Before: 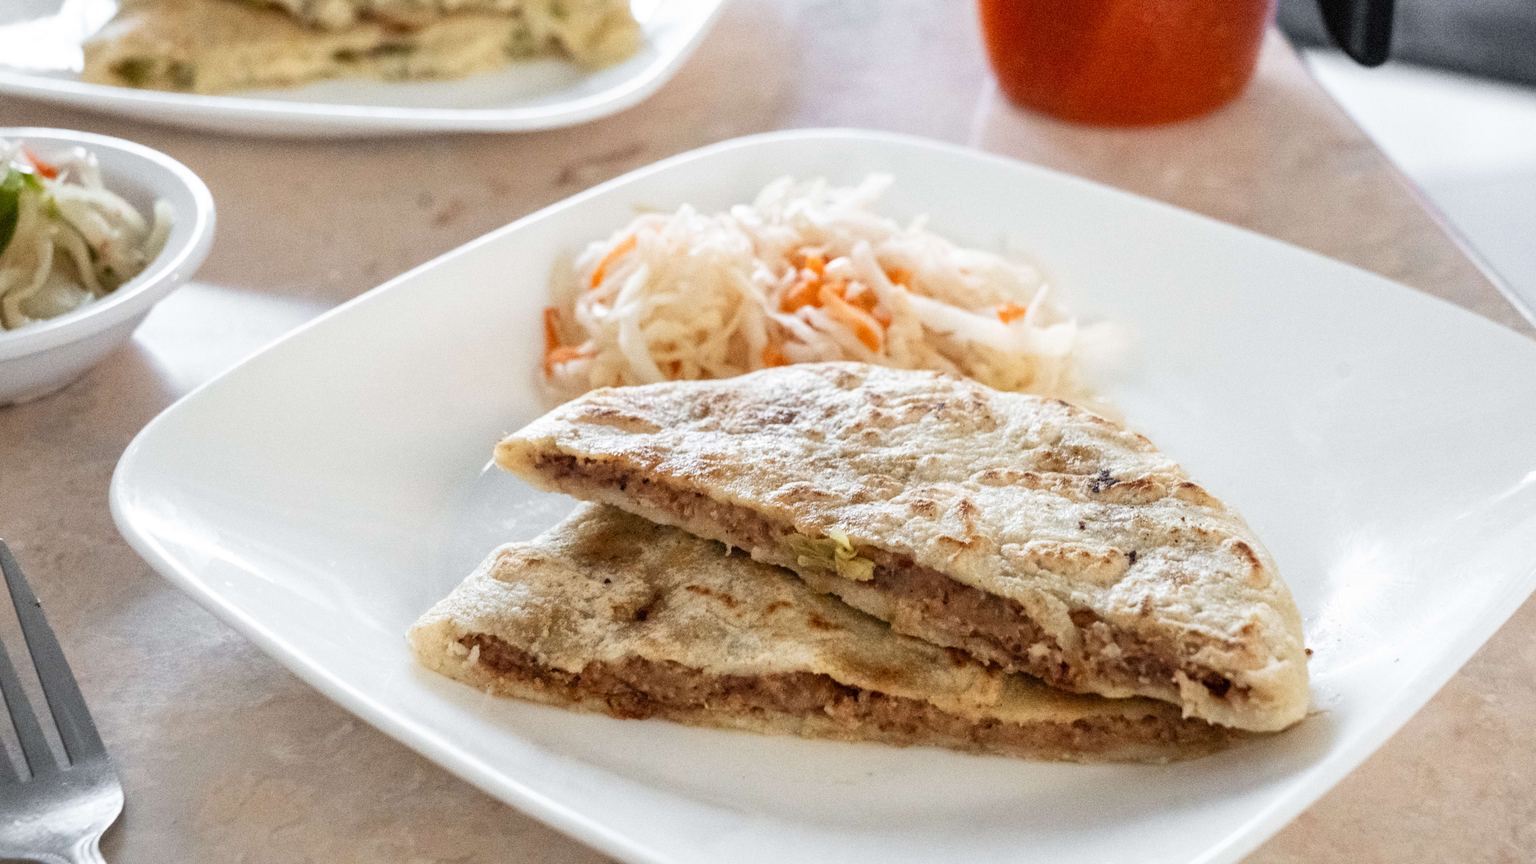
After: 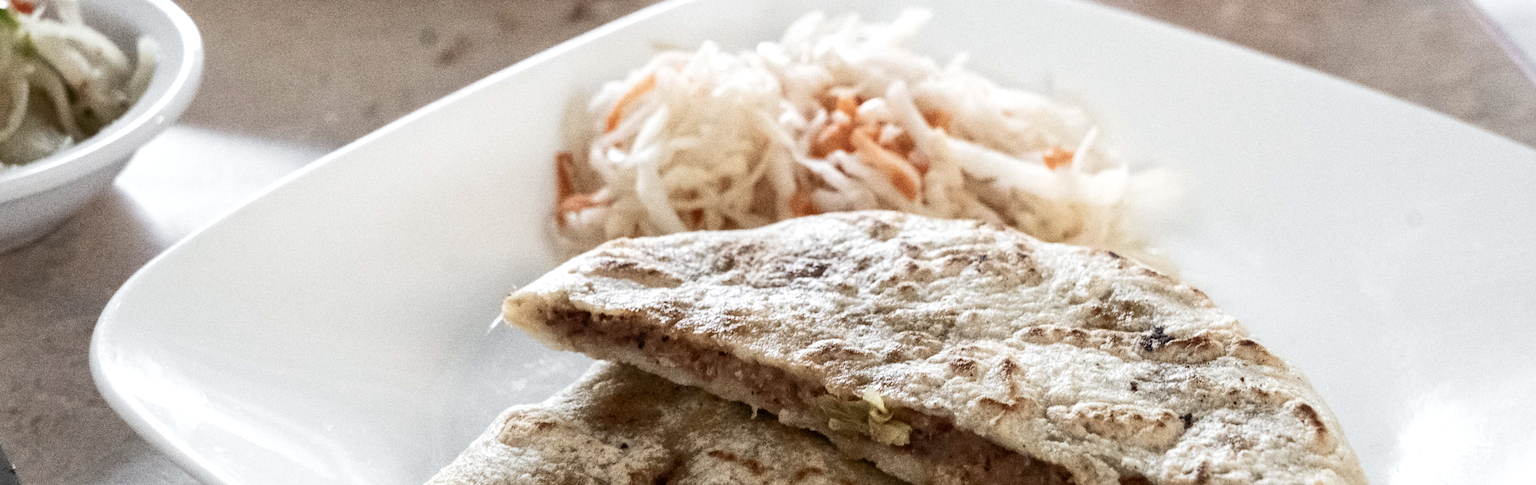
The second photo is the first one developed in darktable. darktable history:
crop: left 1.744%, top 19.225%, right 5.069%, bottom 28.357%
color balance rgb: perceptual saturation grading › highlights -31.88%, perceptual saturation grading › mid-tones 5.8%, perceptual saturation grading › shadows 18.12%, perceptual brilliance grading › highlights 3.62%, perceptual brilliance grading › mid-tones -18.12%, perceptual brilliance grading › shadows -41.3%
